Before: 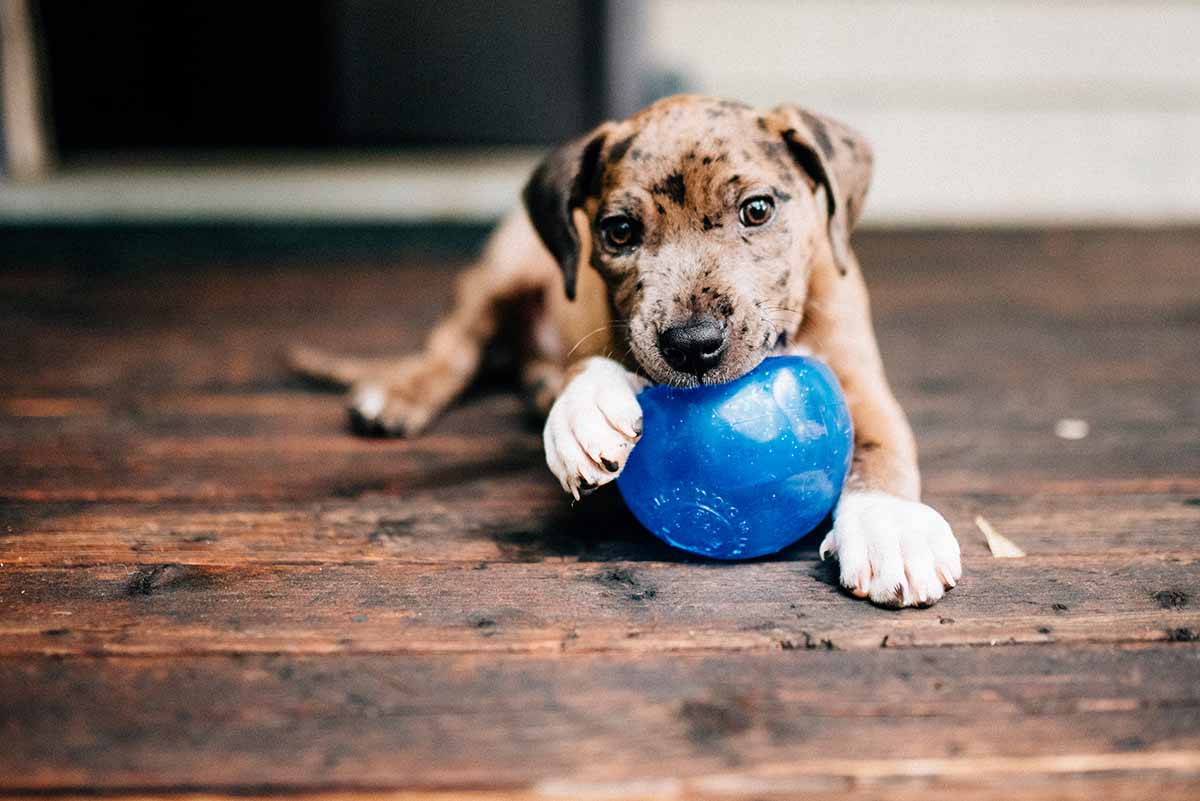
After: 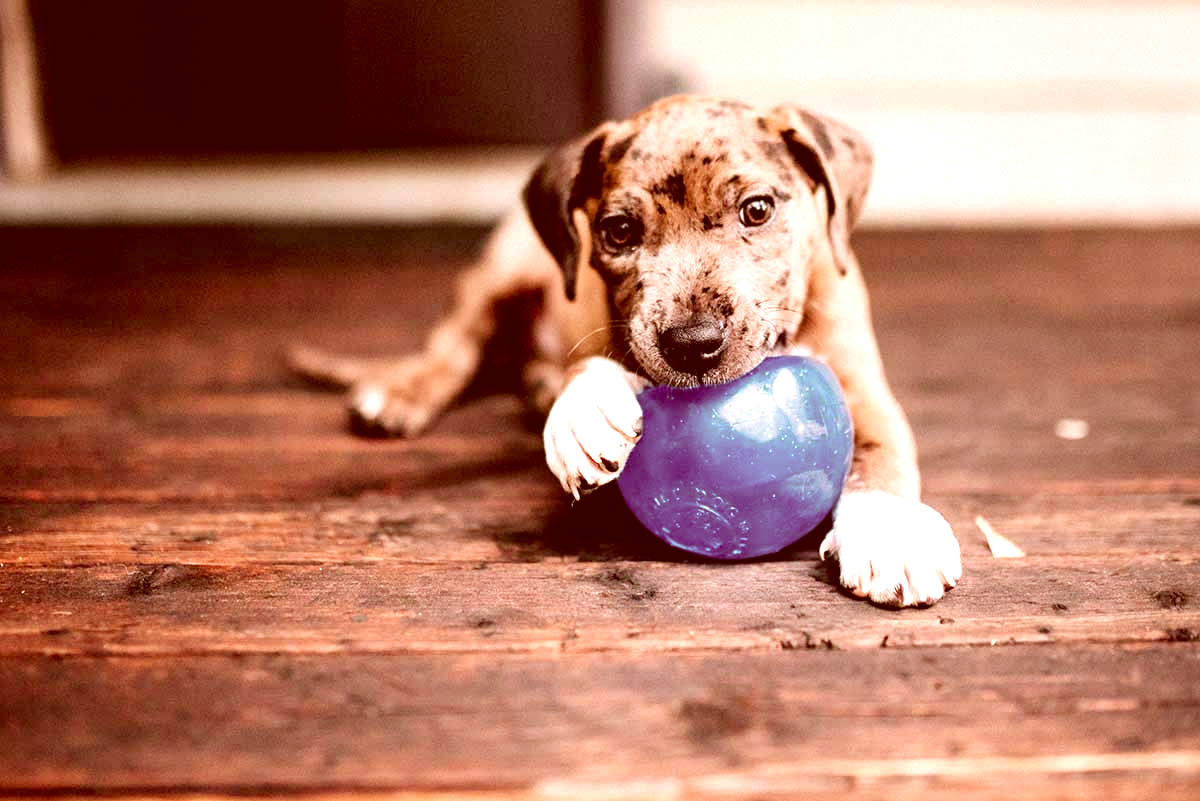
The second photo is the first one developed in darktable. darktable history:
exposure: exposure 0.564 EV, compensate highlight preservation false
color correction: highlights a* 9.03, highlights b* 8.71, shadows a* 40, shadows b* 40, saturation 0.8
